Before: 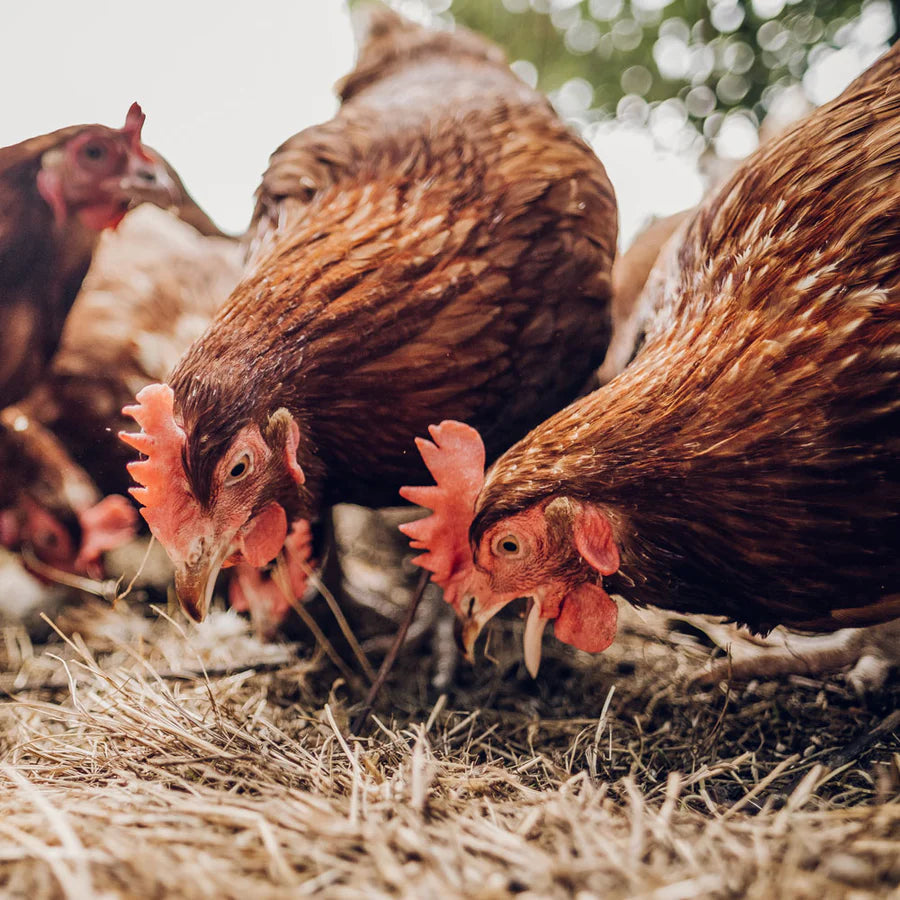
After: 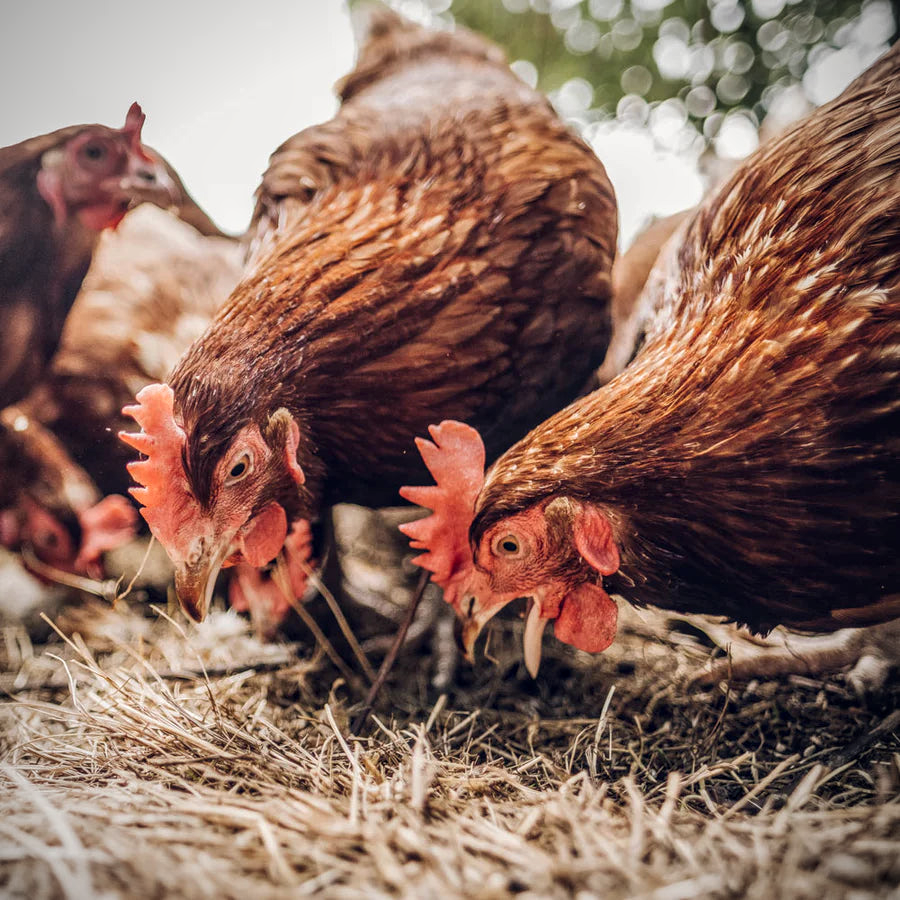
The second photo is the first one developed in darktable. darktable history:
exposure: black level correction -0.001, exposure 0.08 EV, compensate highlight preservation false
local contrast: on, module defaults
vignetting: fall-off start 91.19%
